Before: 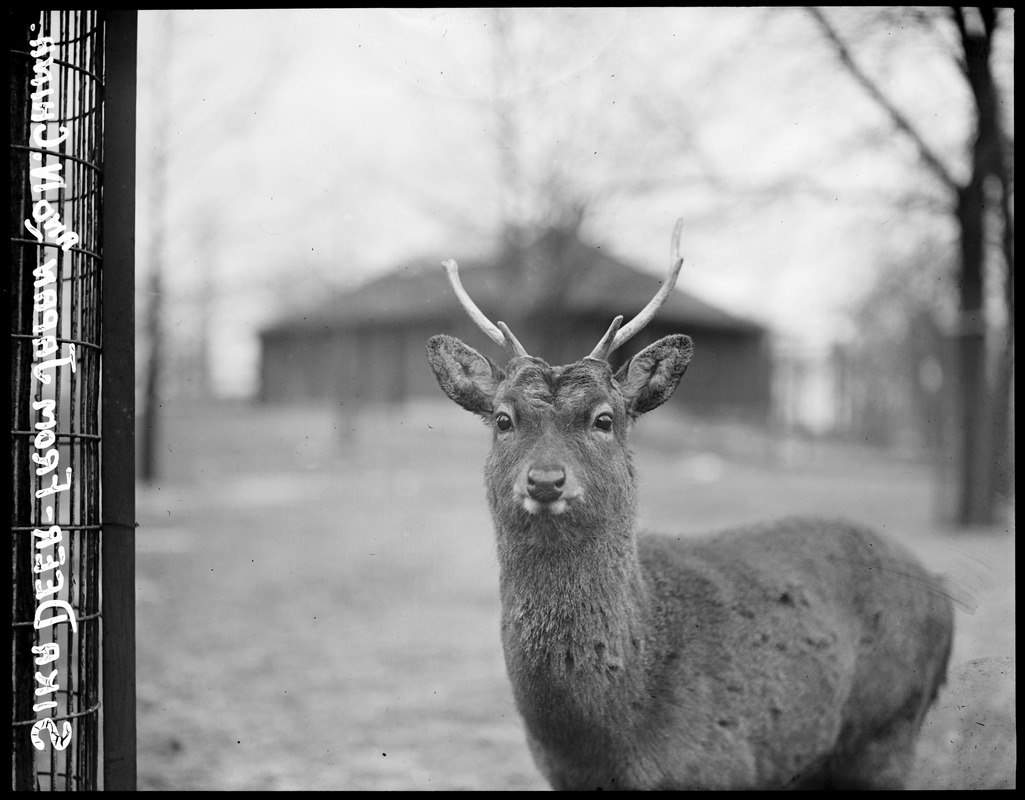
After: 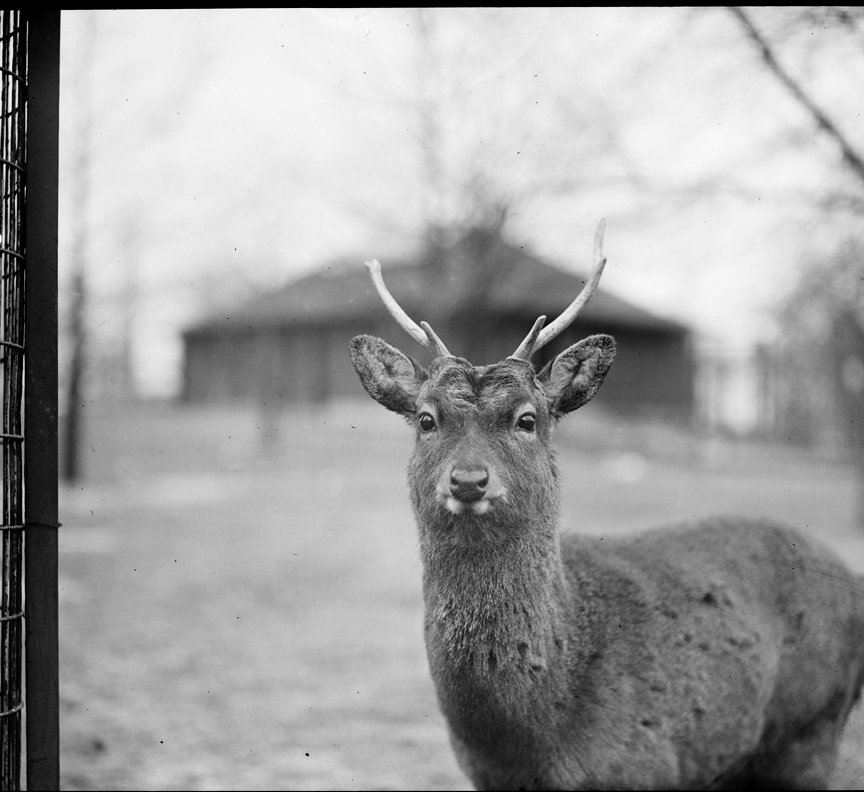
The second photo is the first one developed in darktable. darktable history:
contrast brightness saturation: contrast 0.11, saturation -0.17
color balance rgb: perceptual saturation grading › global saturation 35%, perceptual saturation grading › highlights -25%, perceptual saturation grading › shadows 25%, global vibrance 10%
crop: left 7.598%, right 7.873%
